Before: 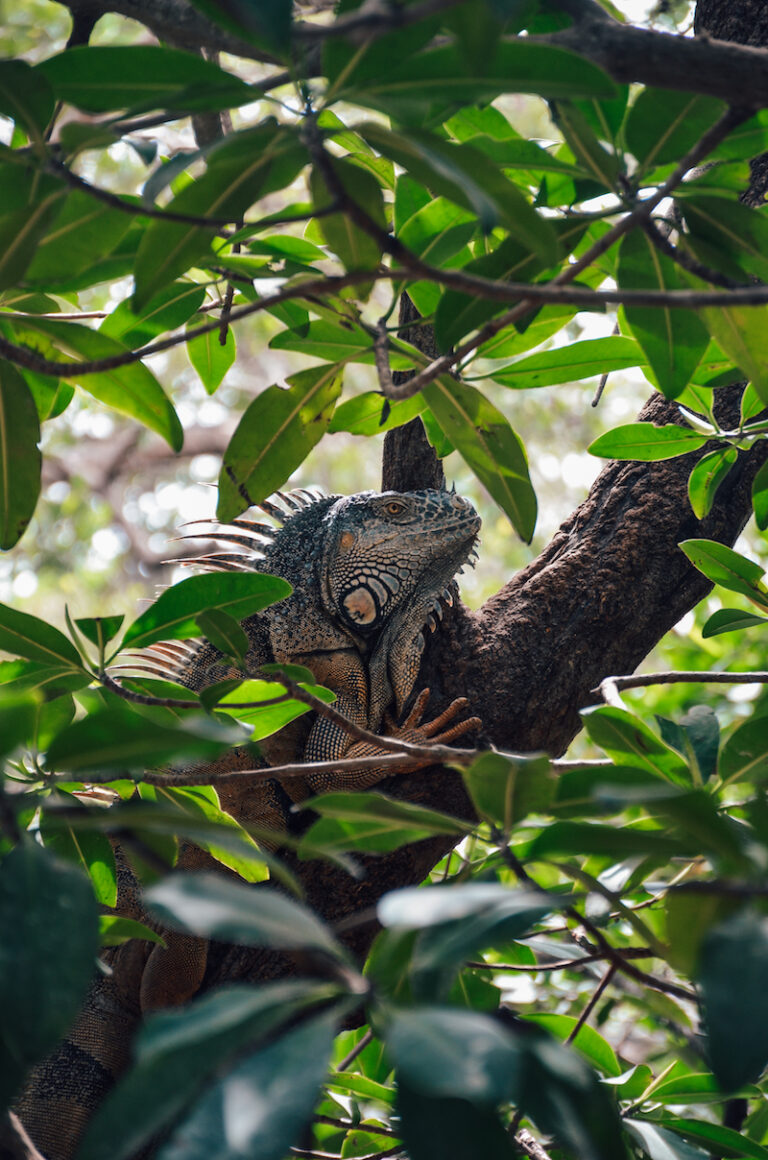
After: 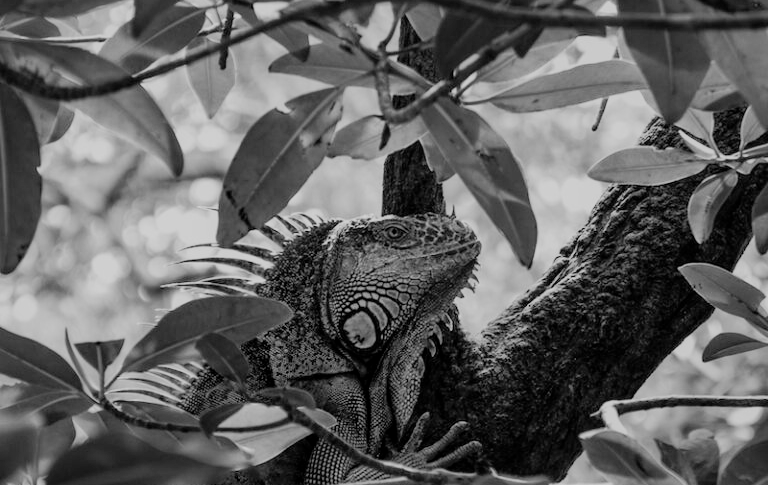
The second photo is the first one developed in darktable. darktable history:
monochrome: on, module defaults
crop and rotate: top 23.84%, bottom 34.294%
shadows and highlights: on, module defaults
tone equalizer: -8 EV 0.06 EV, smoothing diameter 25%, edges refinement/feathering 10, preserve details guided filter
sigmoid: skew -0.2, preserve hue 0%, red attenuation 0.1, red rotation 0.035, green attenuation 0.1, green rotation -0.017, blue attenuation 0.15, blue rotation -0.052, base primaries Rec2020
local contrast: highlights 100%, shadows 100%, detail 120%, midtone range 0.2
